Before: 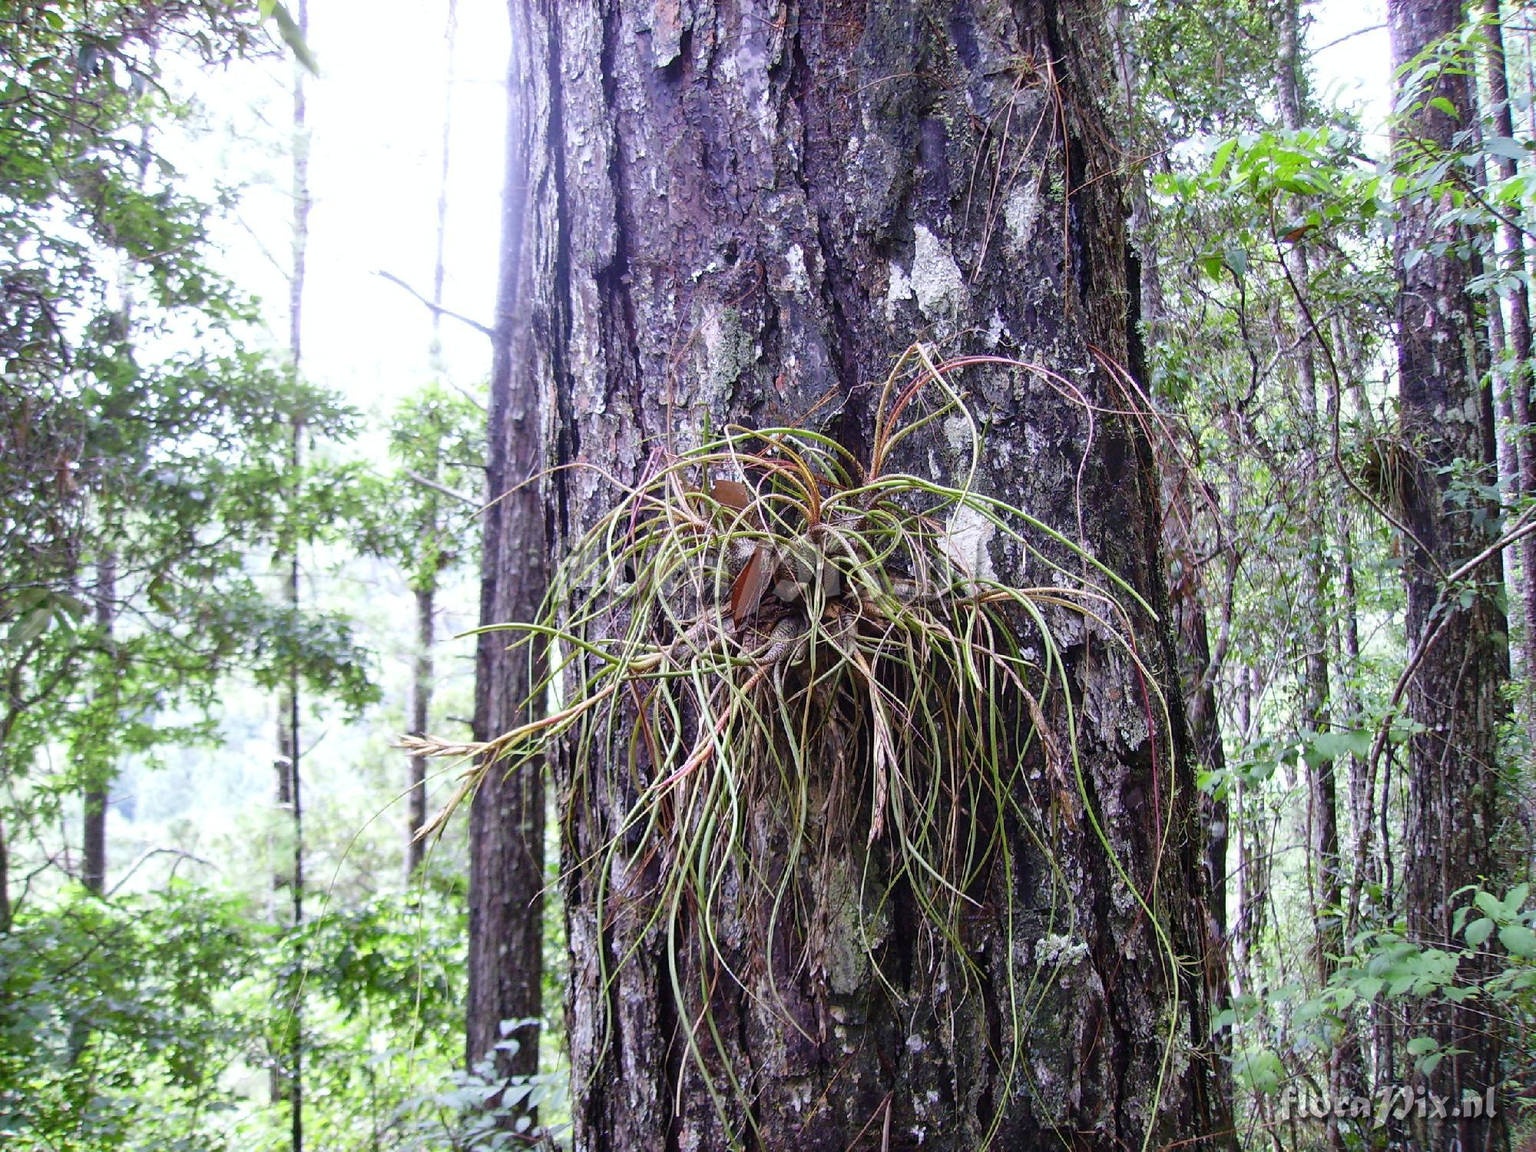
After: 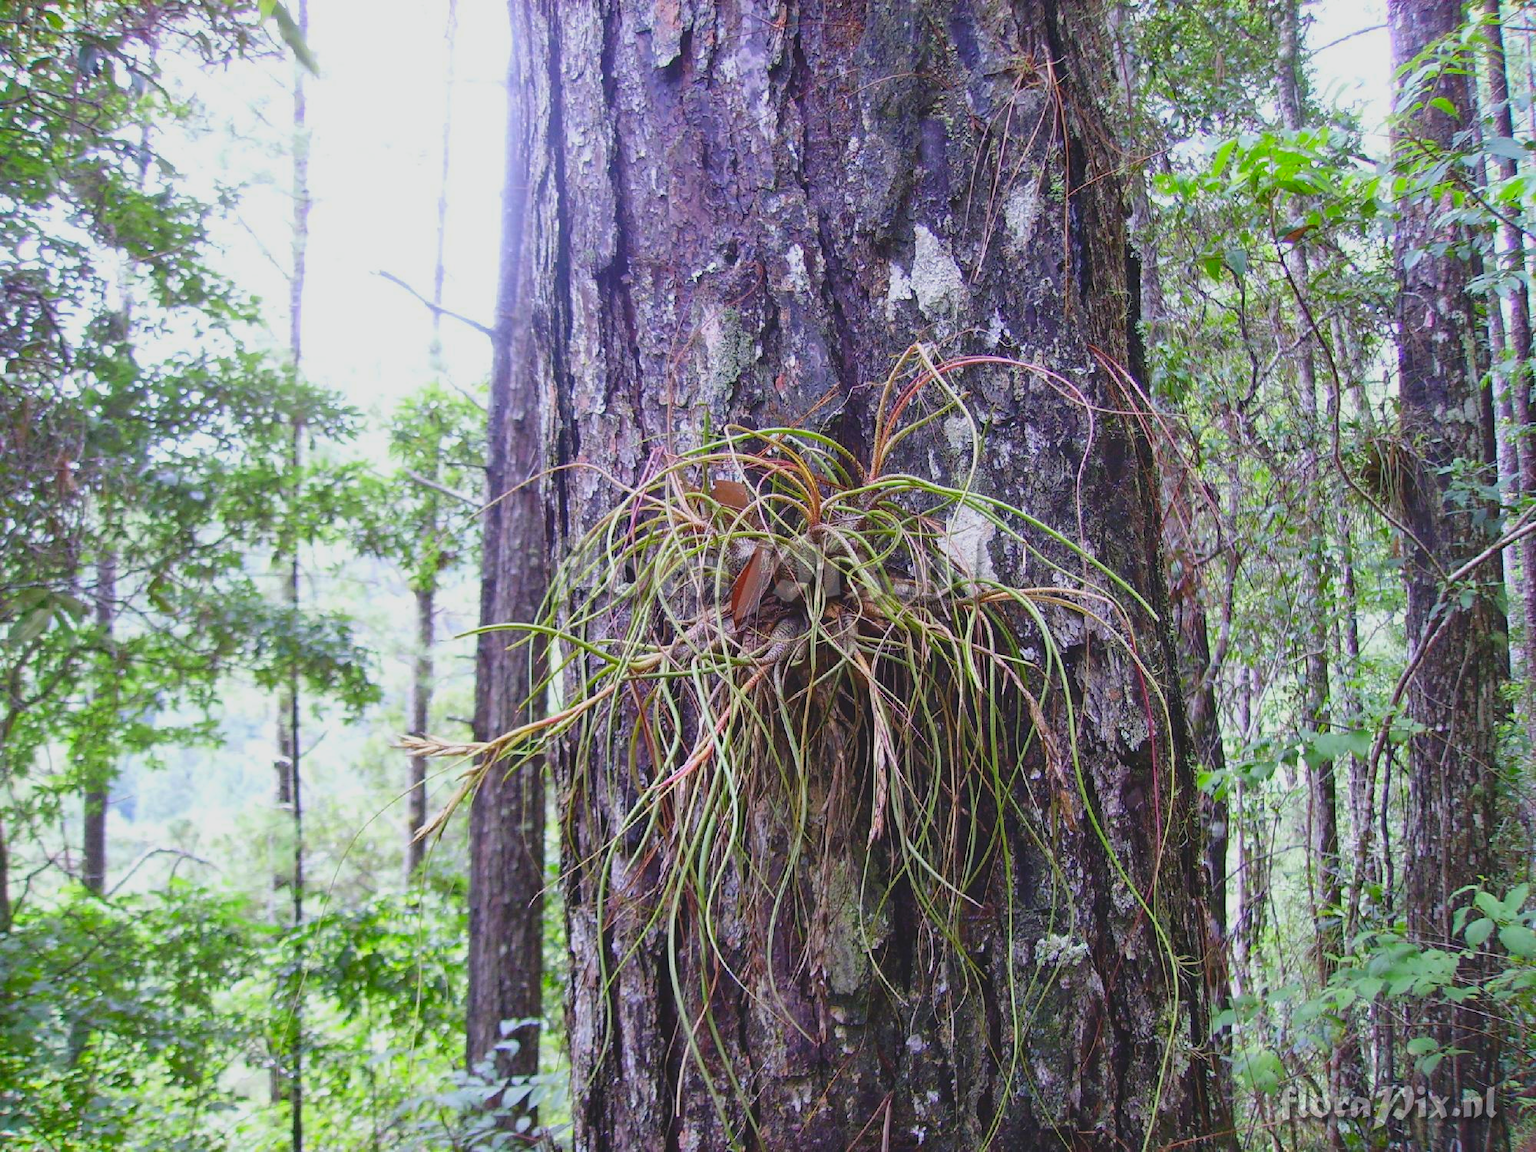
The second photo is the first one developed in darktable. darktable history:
contrast brightness saturation: contrast -0.19, saturation 0.19
